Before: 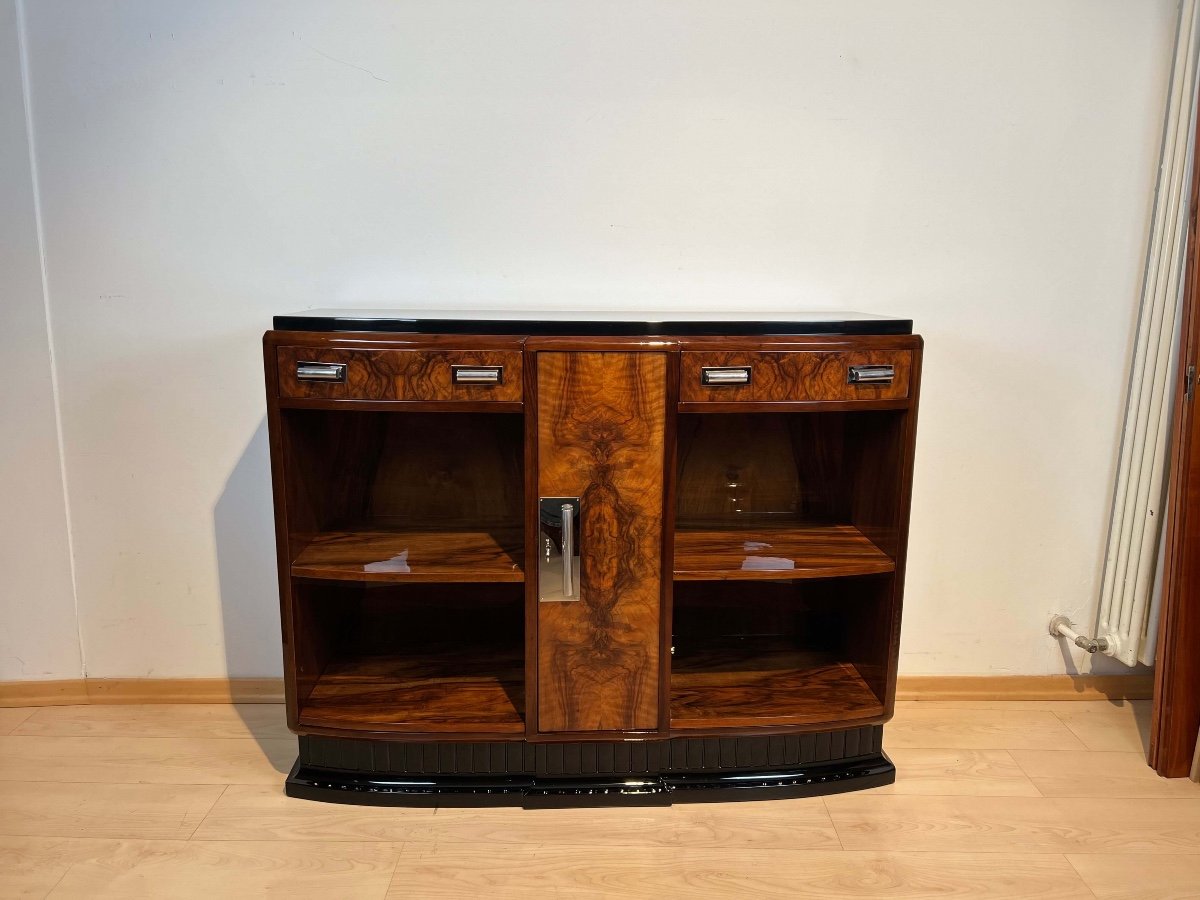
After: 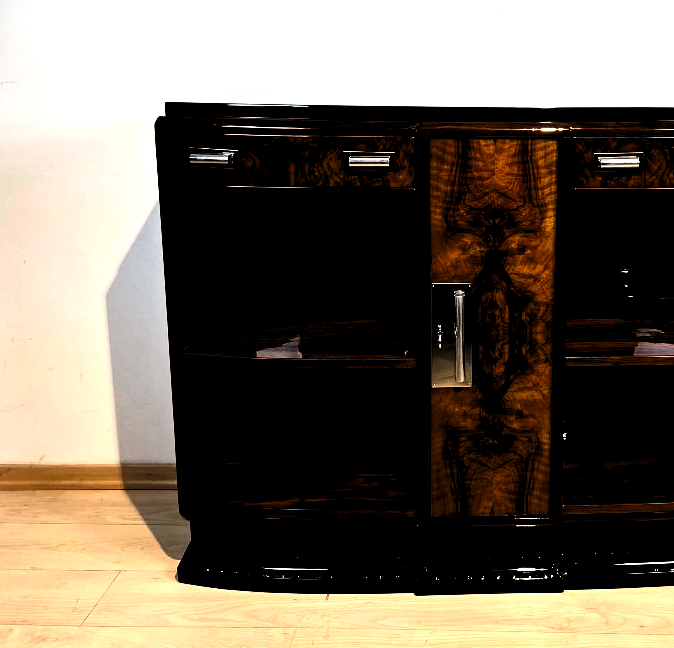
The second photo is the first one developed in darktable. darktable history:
levels: white 90.68%, levels [0.129, 0.519, 0.867]
contrast brightness saturation: contrast 0.333, brightness -0.068, saturation 0.172
crop: left 9.033%, top 23.844%, right 34.721%, bottom 4.154%
